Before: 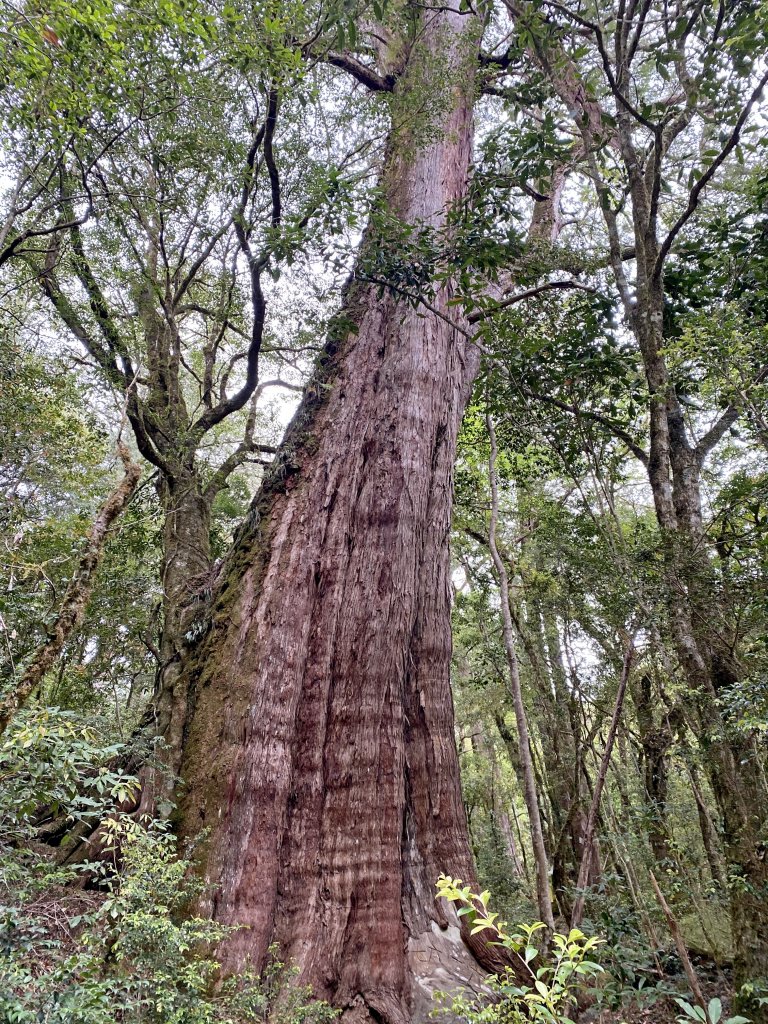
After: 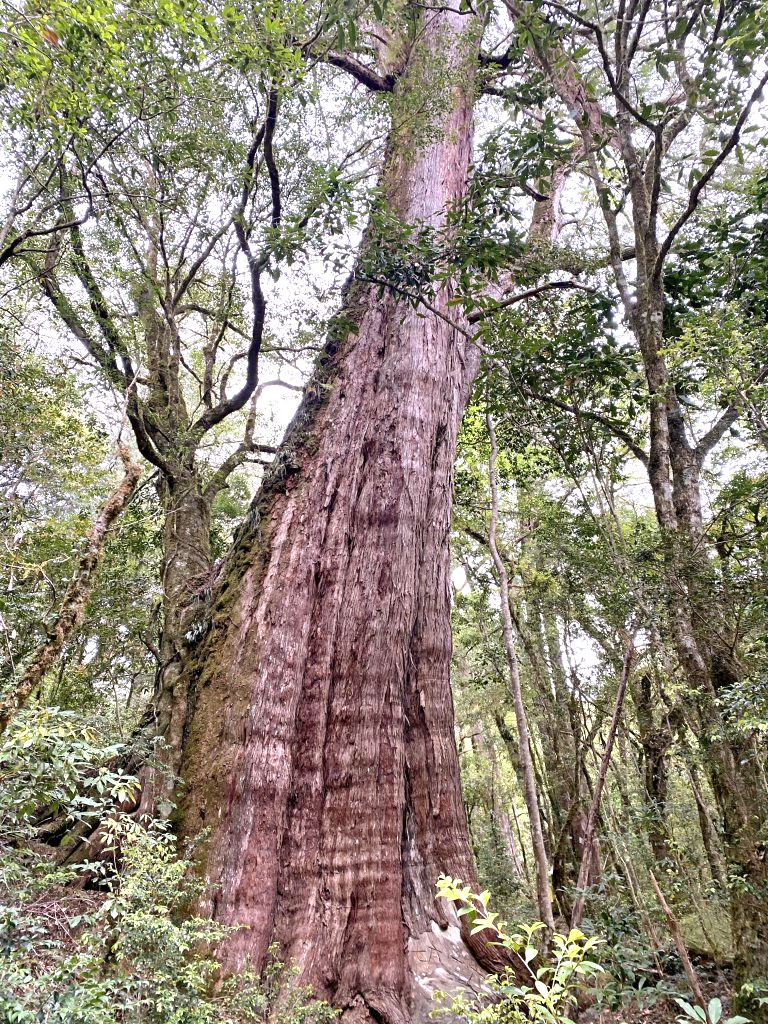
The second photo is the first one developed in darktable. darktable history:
exposure: exposure 0.669 EV, compensate highlight preservation false
color correction: highlights a* 3.12, highlights b* -1.55, shadows a* -0.101, shadows b* 2.52, saturation 0.98
